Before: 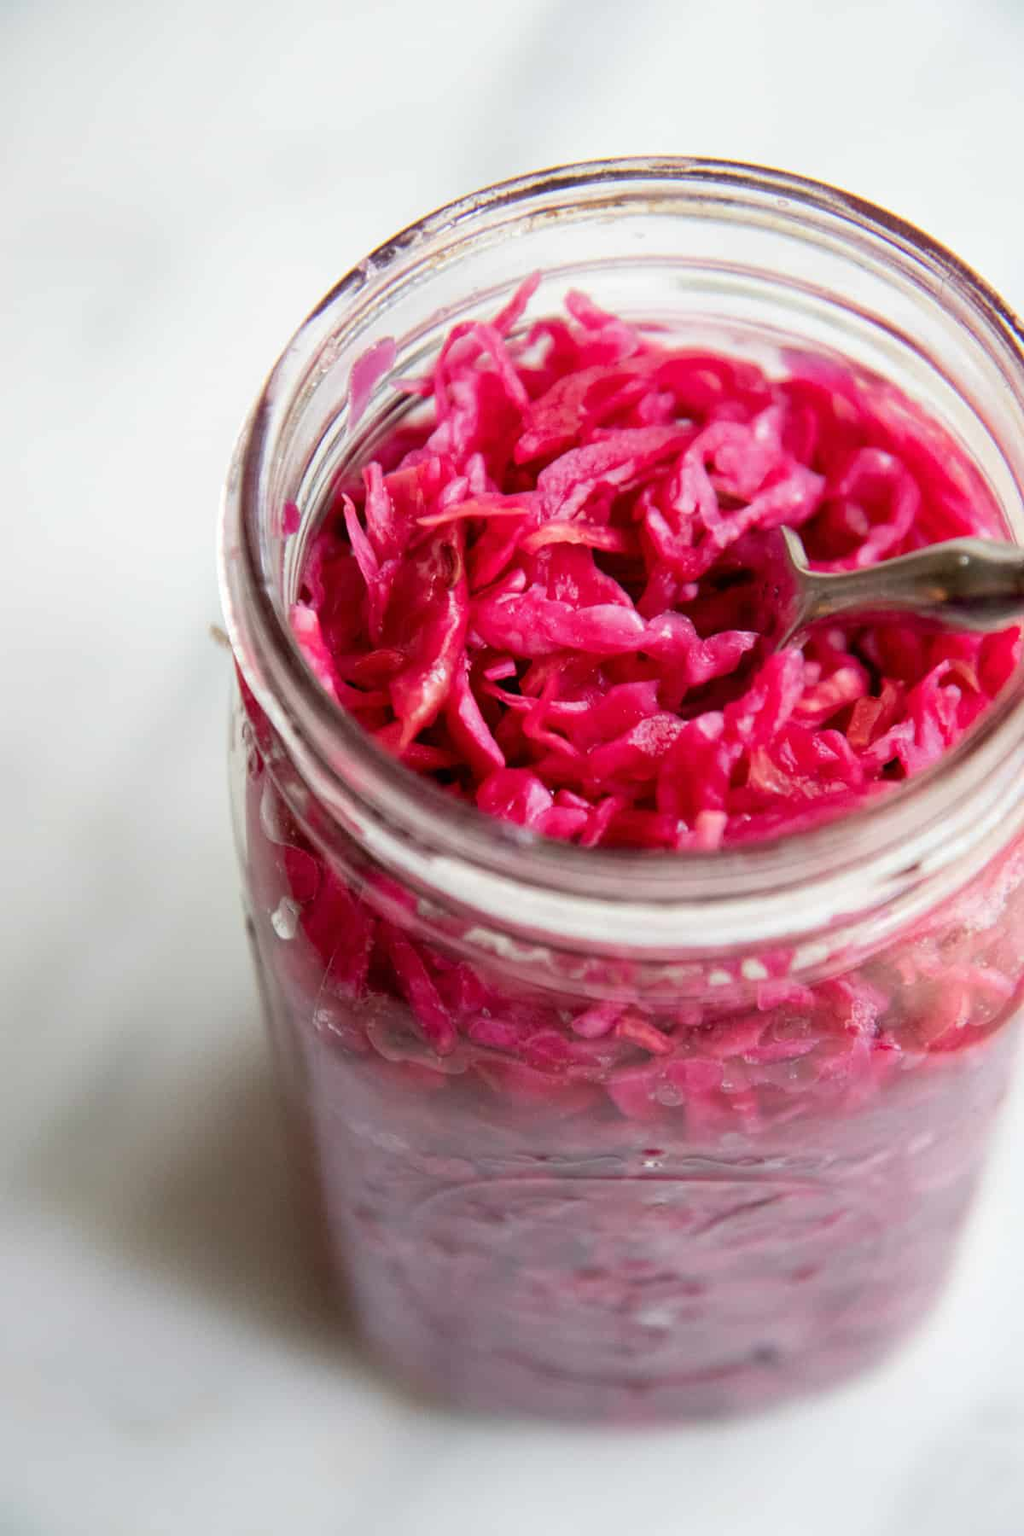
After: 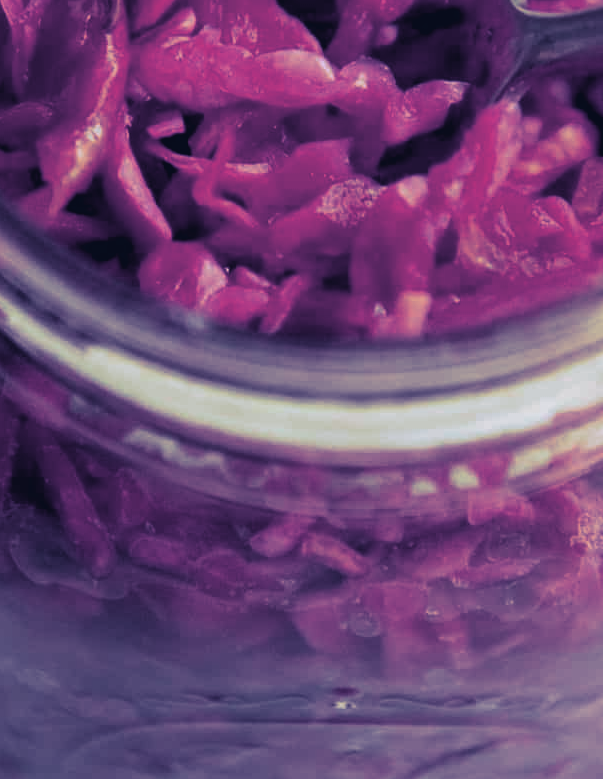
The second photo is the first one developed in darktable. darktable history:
crop: left 35.03%, top 36.625%, right 14.663%, bottom 20.057%
split-toning: shadows › hue 242.67°, shadows › saturation 0.733, highlights › hue 45.33°, highlights › saturation 0.667, balance -53.304, compress 21.15%
rgb curve: curves: ch0 [(0.123, 0.061) (0.995, 0.887)]; ch1 [(0.06, 0.116) (1, 0.906)]; ch2 [(0, 0) (0.824, 0.69) (1, 1)], mode RGB, independent channels, compensate middle gray true
